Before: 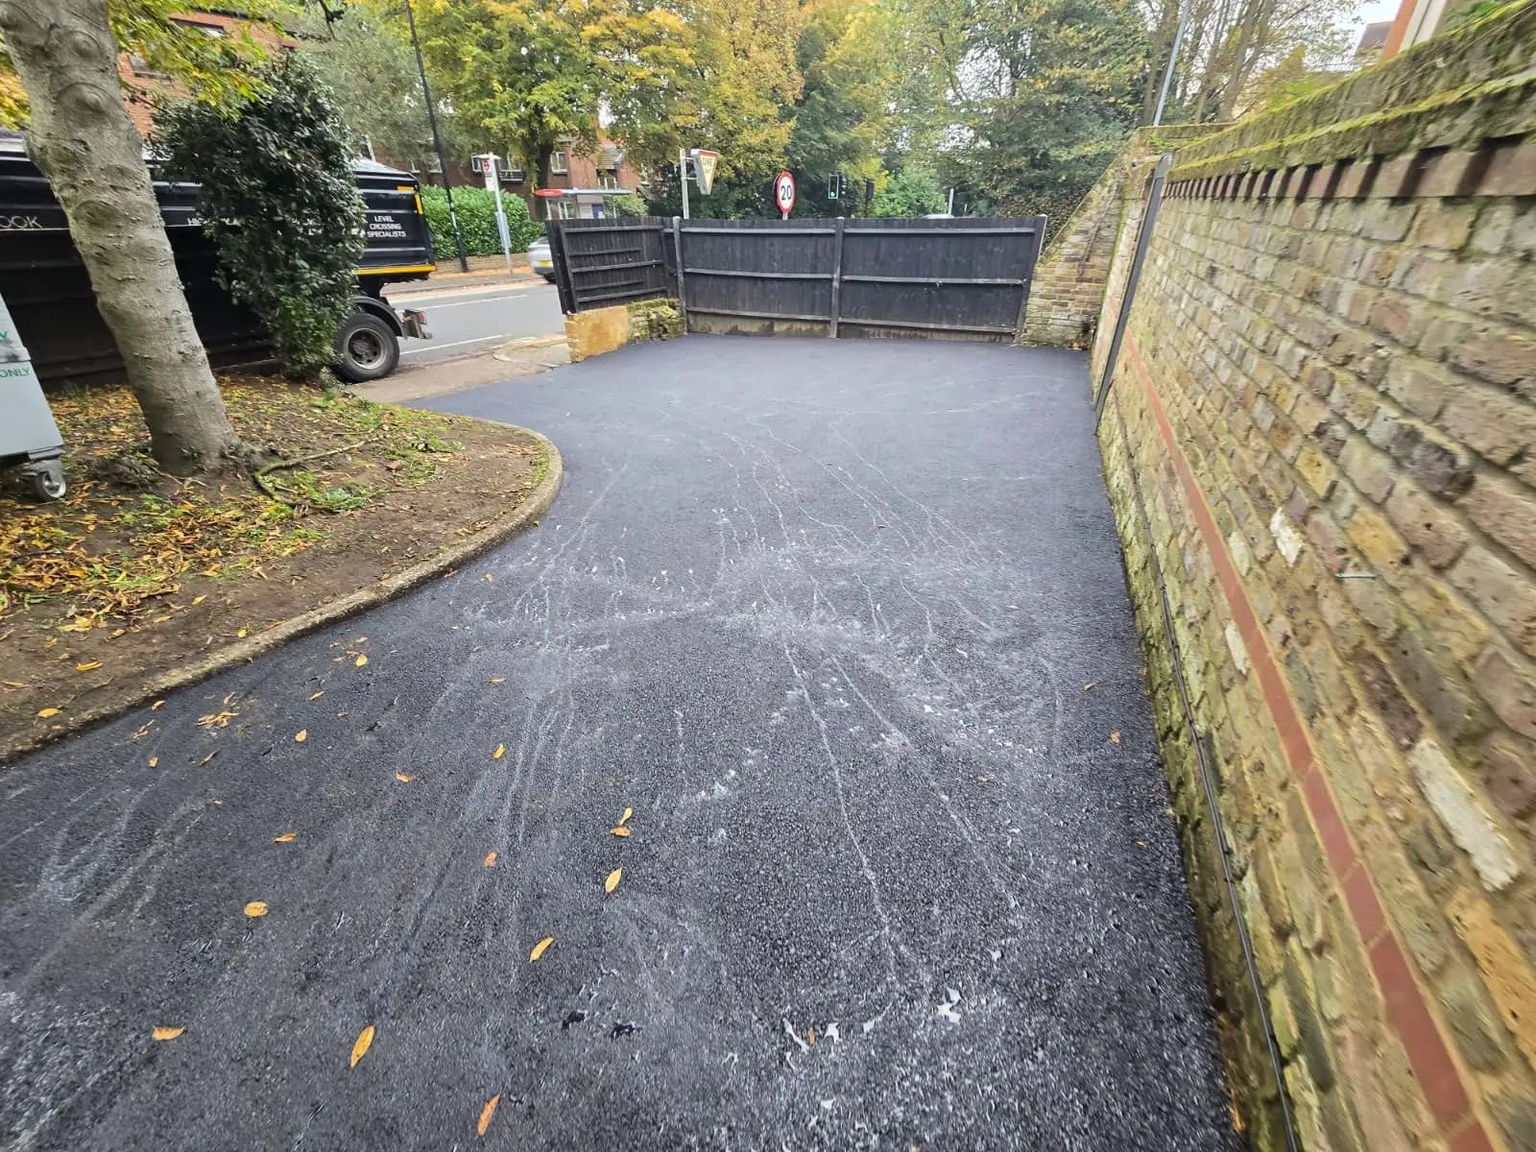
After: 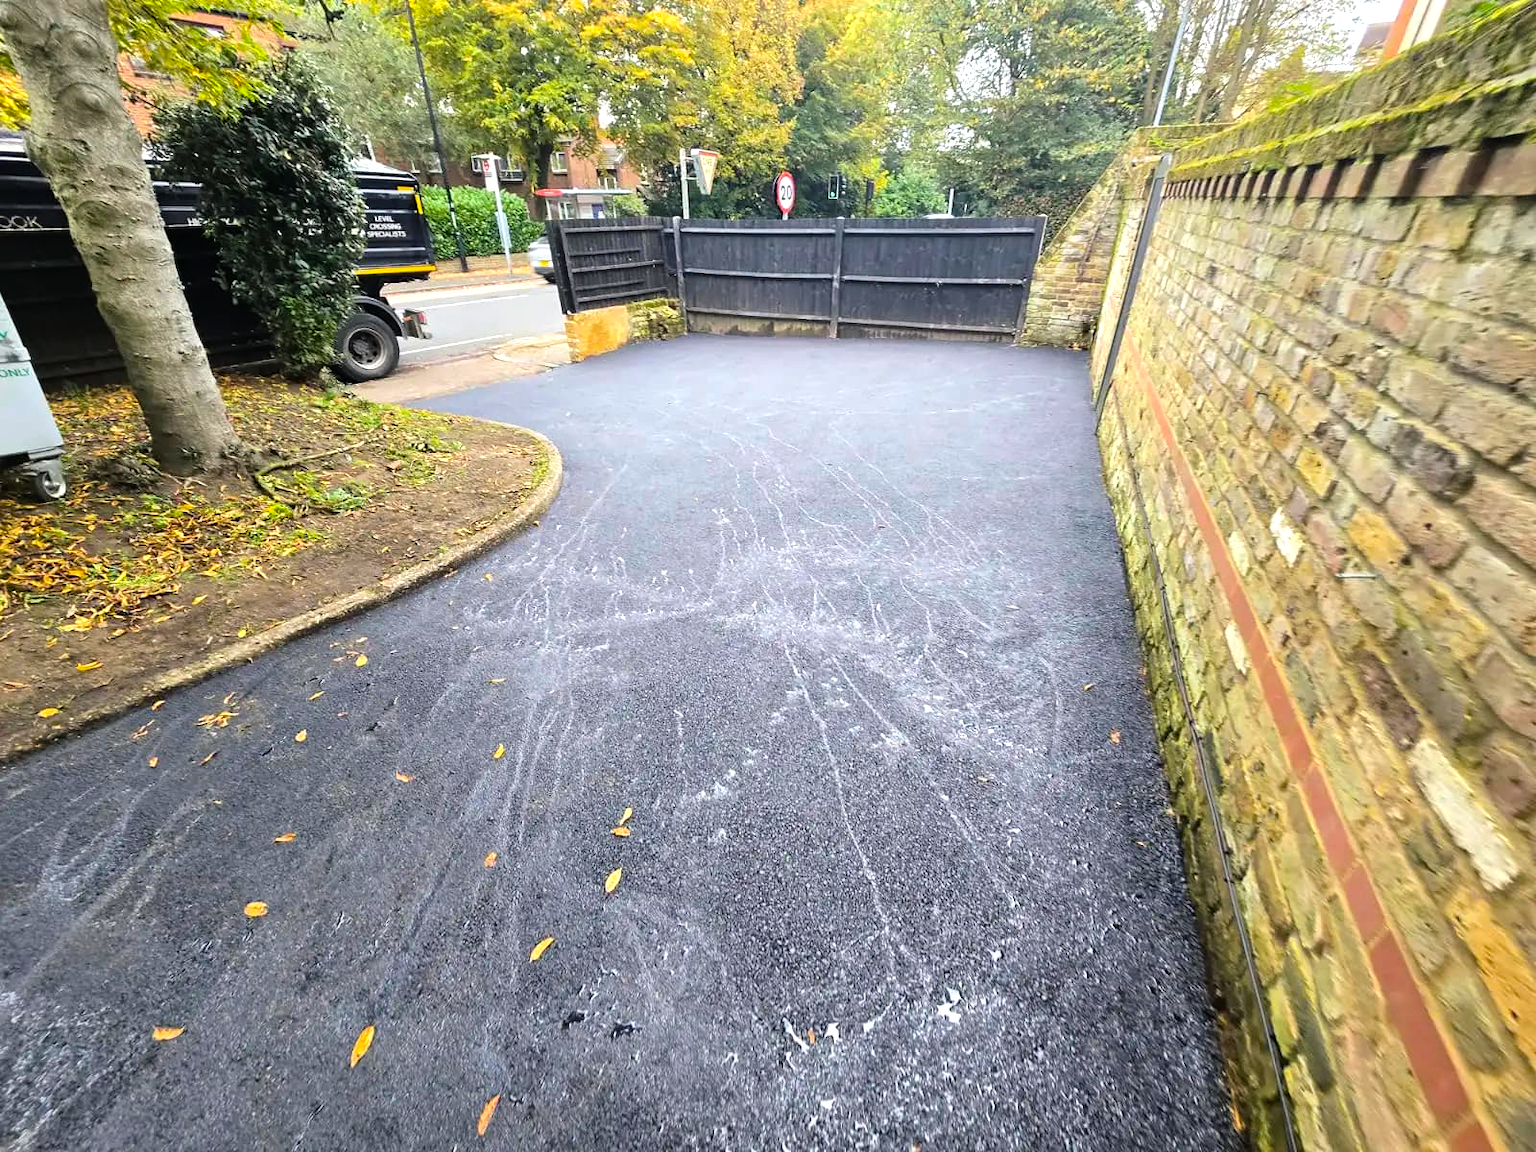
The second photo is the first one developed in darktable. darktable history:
tone equalizer: -8 EV -0.731 EV, -7 EV -0.674 EV, -6 EV -0.61 EV, -5 EV -0.4 EV, -3 EV 0.365 EV, -2 EV 0.6 EV, -1 EV 0.684 EV, +0 EV 0.762 EV
sharpen: radius 2.891, amount 0.879, threshold 47.445
color balance rgb: shadows lift › chroma 1.045%, shadows lift › hue 214.98°, perceptual saturation grading › global saturation 29.867%
exposure: exposure -0.154 EV, compensate highlight preservation false
